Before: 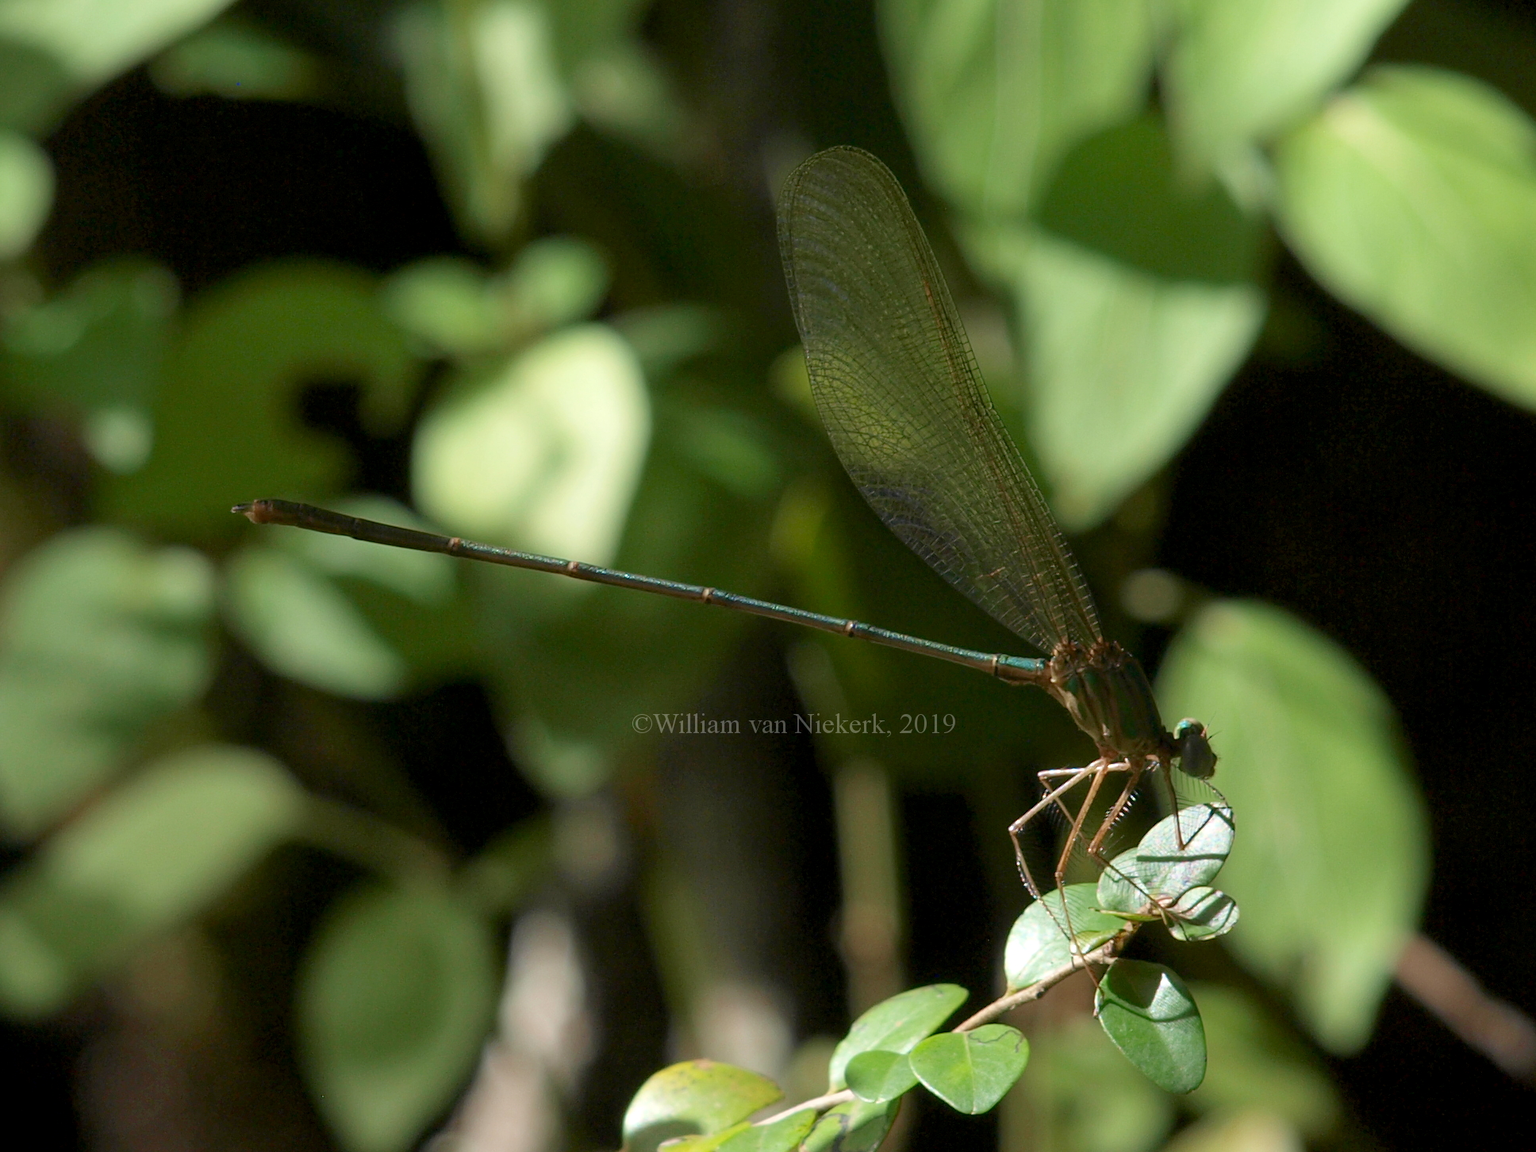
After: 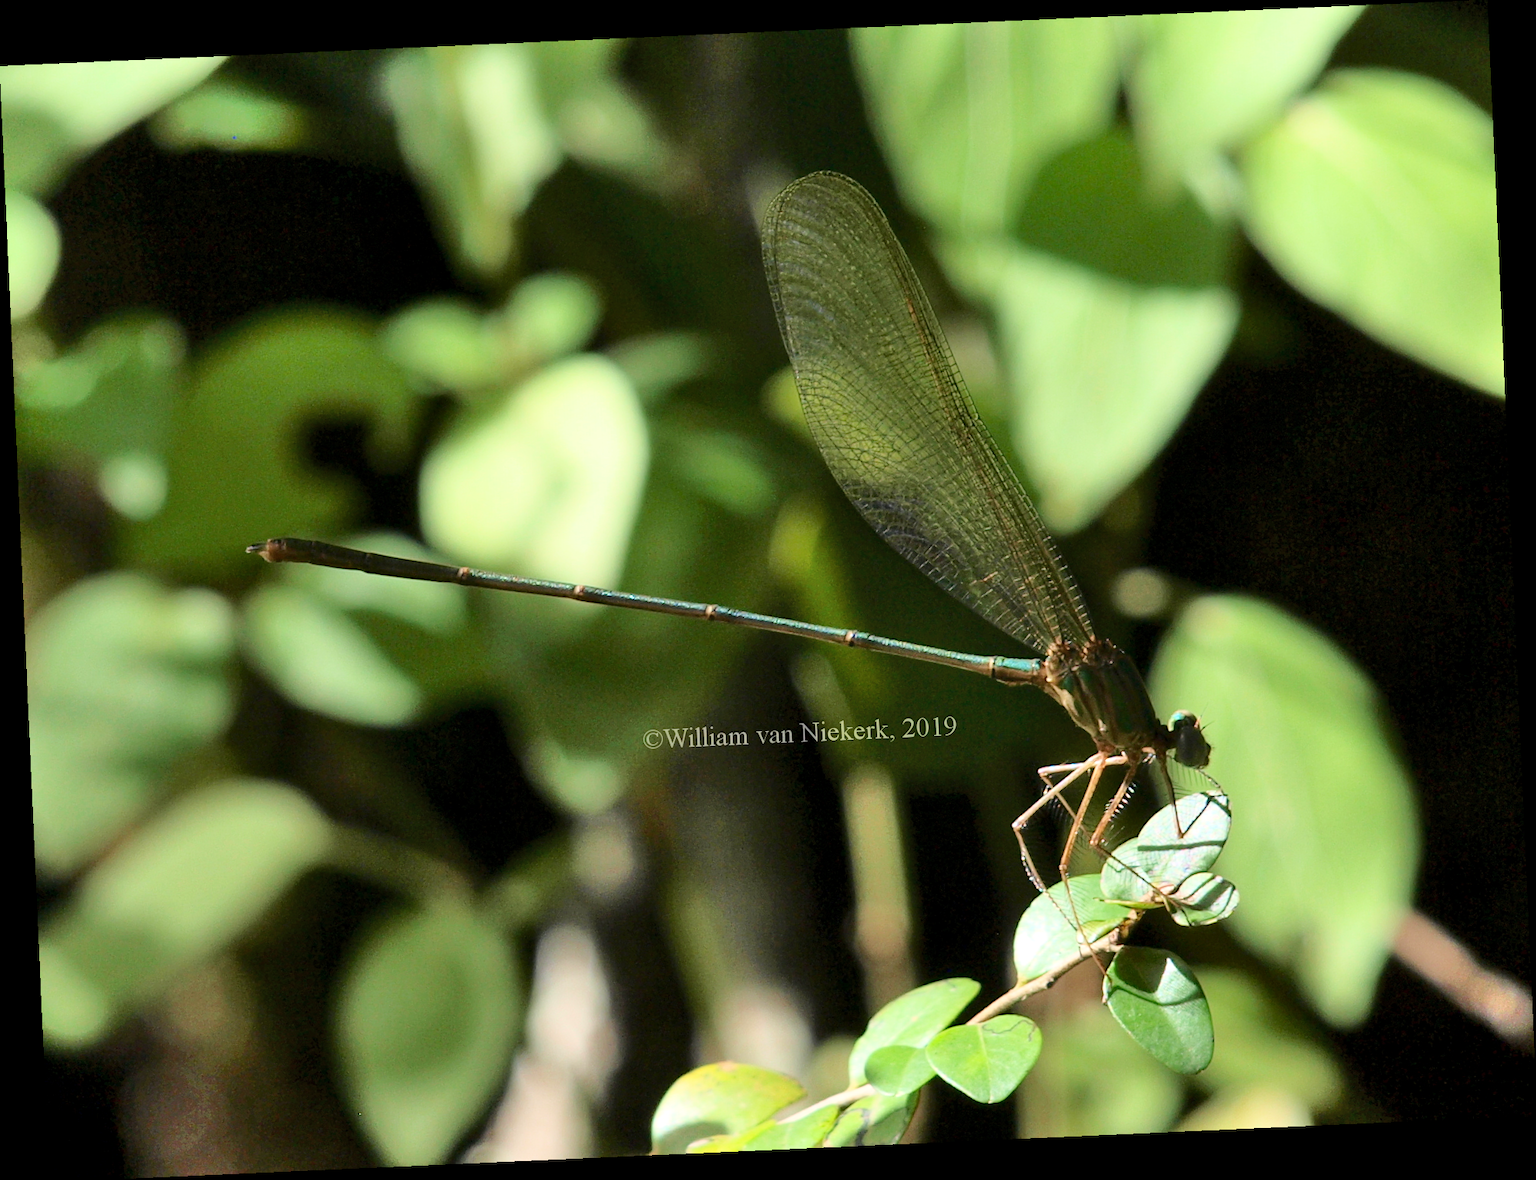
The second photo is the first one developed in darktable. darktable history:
base curve: curves: ch0 [(0, 0) (0.028, 0.03) (0.121, 0.232) (0.46, 0.748) (0.859, 0.968) (1, 1)]
rotate and perspective: rotation -2.56°, automatic cropping off
shadows and highlights: shadows 52.34, highlights -28.23, soften with gaussian
